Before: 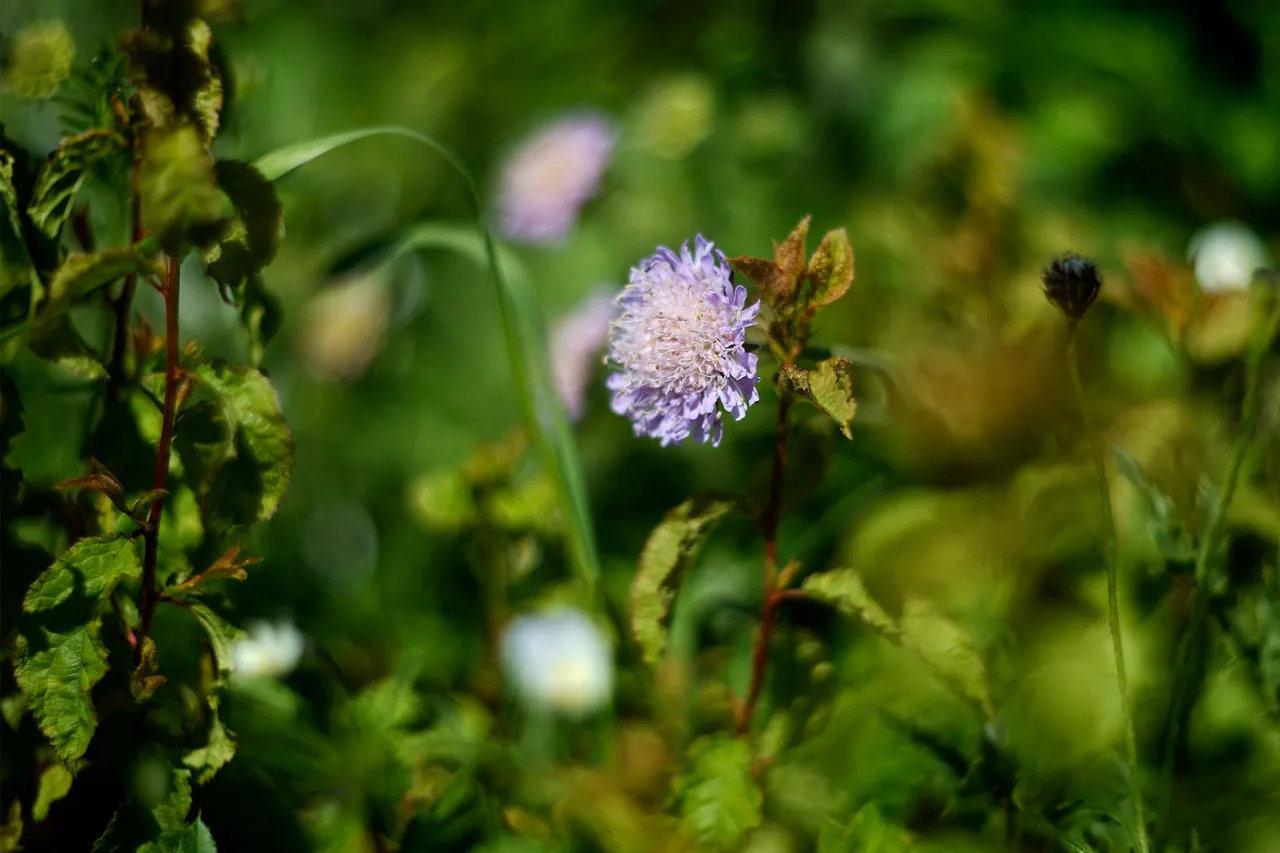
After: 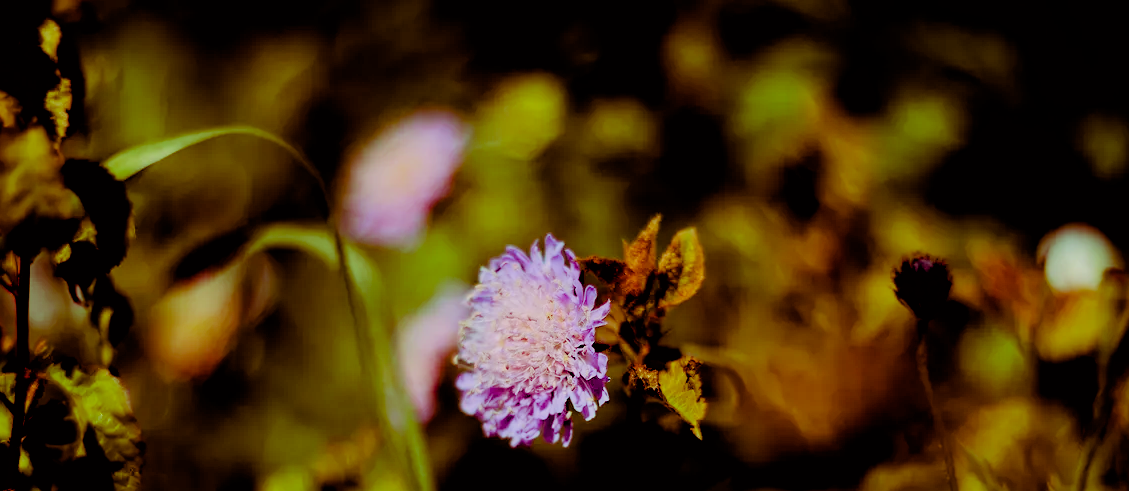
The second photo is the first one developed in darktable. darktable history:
color balance rgb: shadows lift › luminance -18.356%, shadows lift › chroma 35.323%, perceptual saturation grading › global saturation 34.933%, perceptual saturation grading › highlights -29.835%, perceptual saturation grading › shadows 35.216%, global vibrance 20%
crop and rotate: left 11.758%, bottom 42.338%
filmic rgb: black relative exposure -3.13 EV, white relative exposure 7.06 EV, threshold 5.95 EV, hardness 1.48, contrast 1.344, color science v6 (2022), enable highlight reconstruction true
